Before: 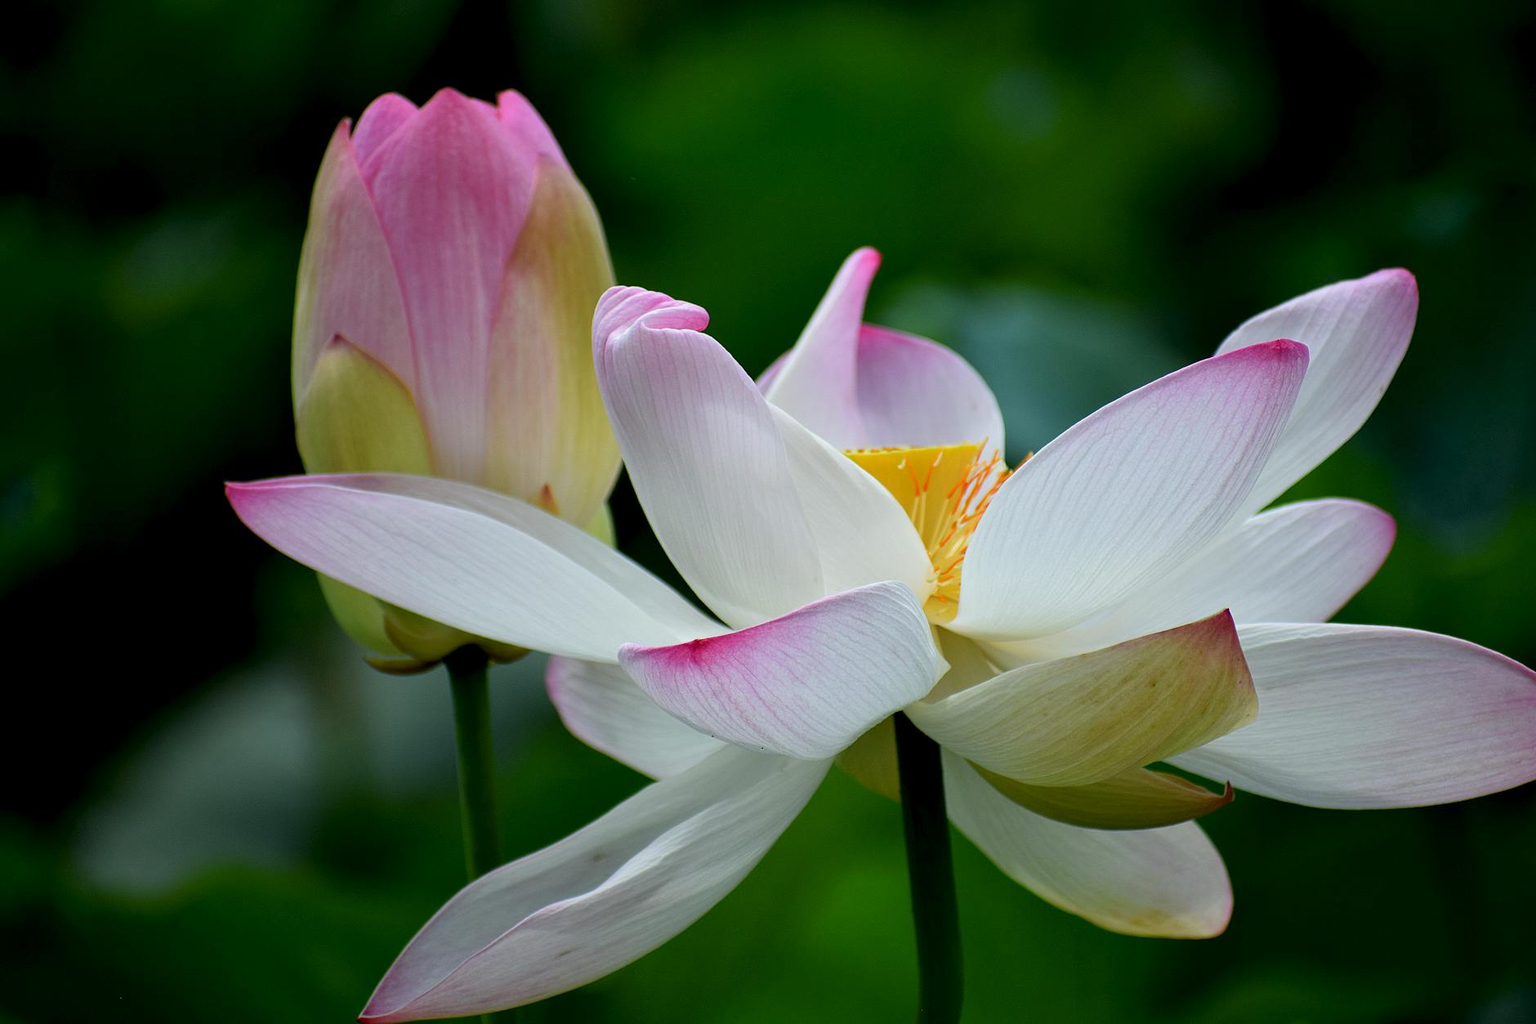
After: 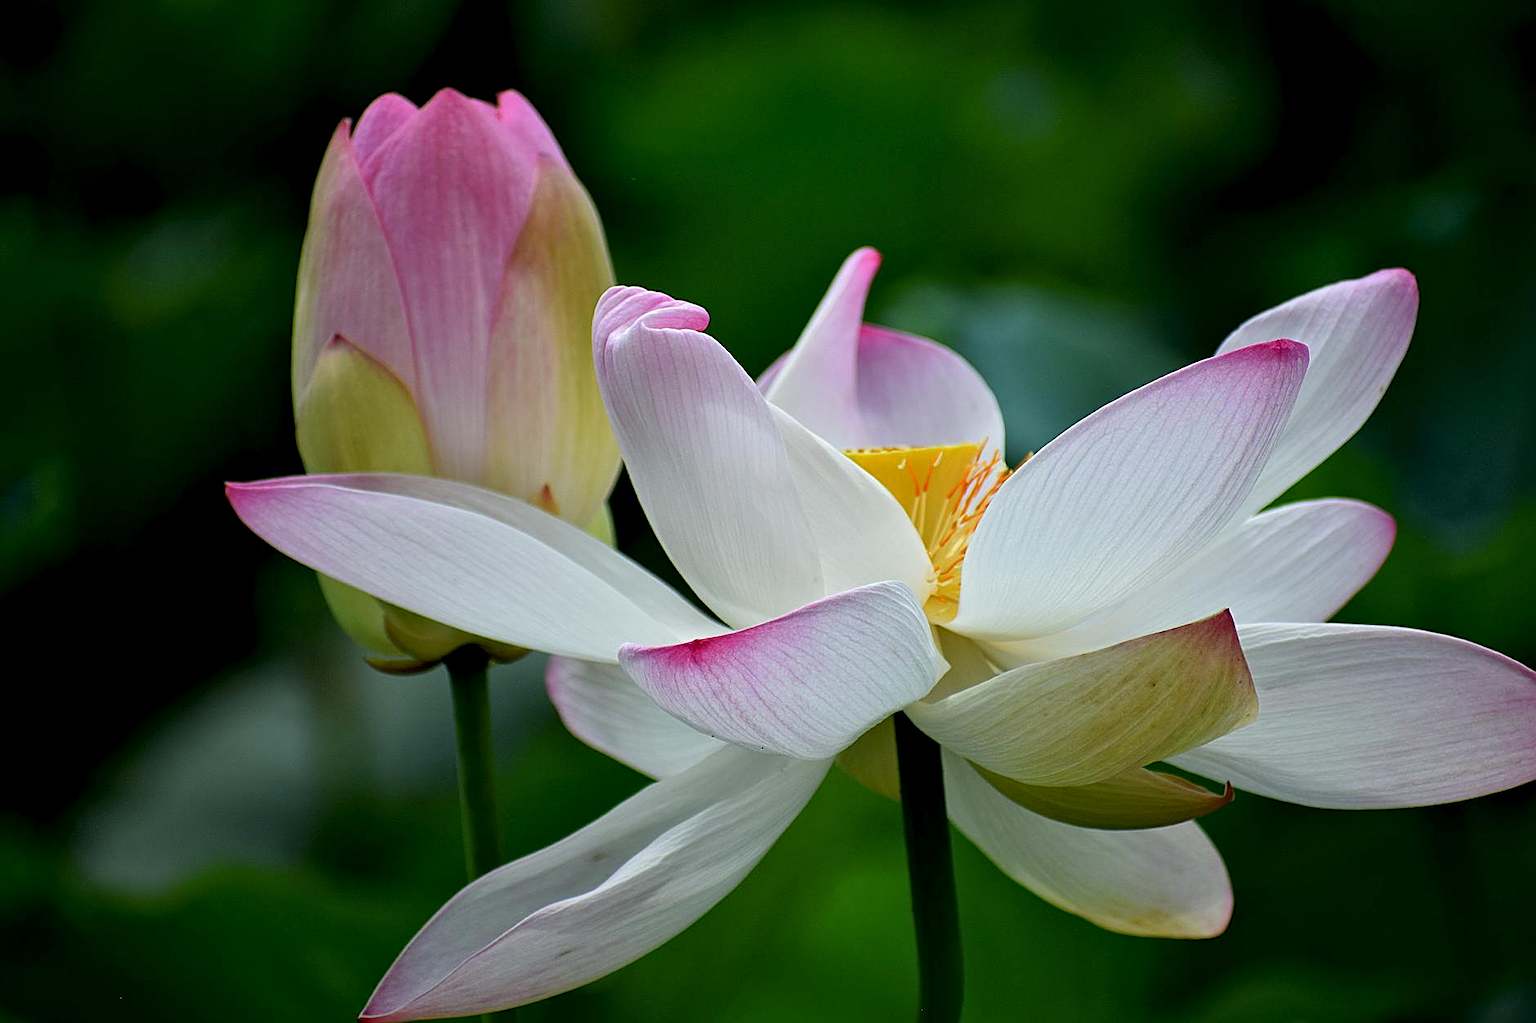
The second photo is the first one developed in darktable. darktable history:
sharpen: on, module defaults
local contrast: mode bilateral grid, contrast 29, coarseness 16, detail 115%, midtone range 0.2
